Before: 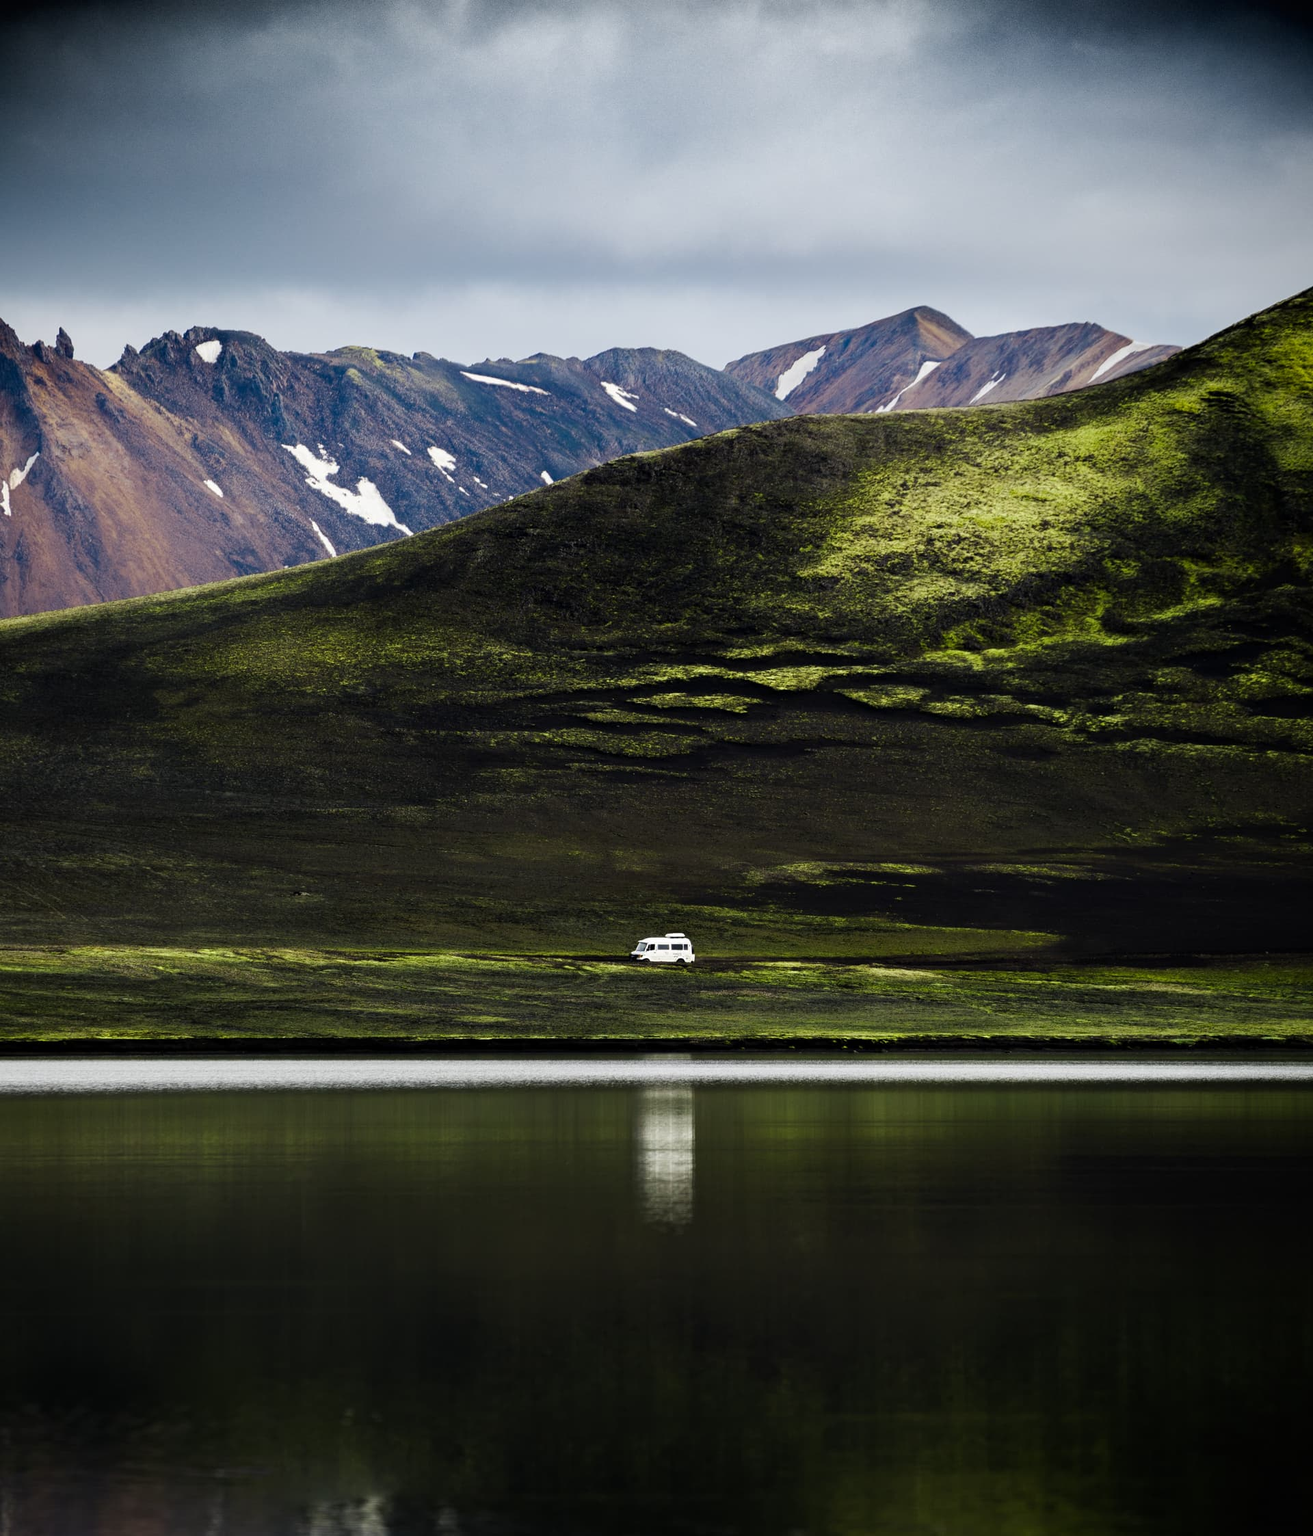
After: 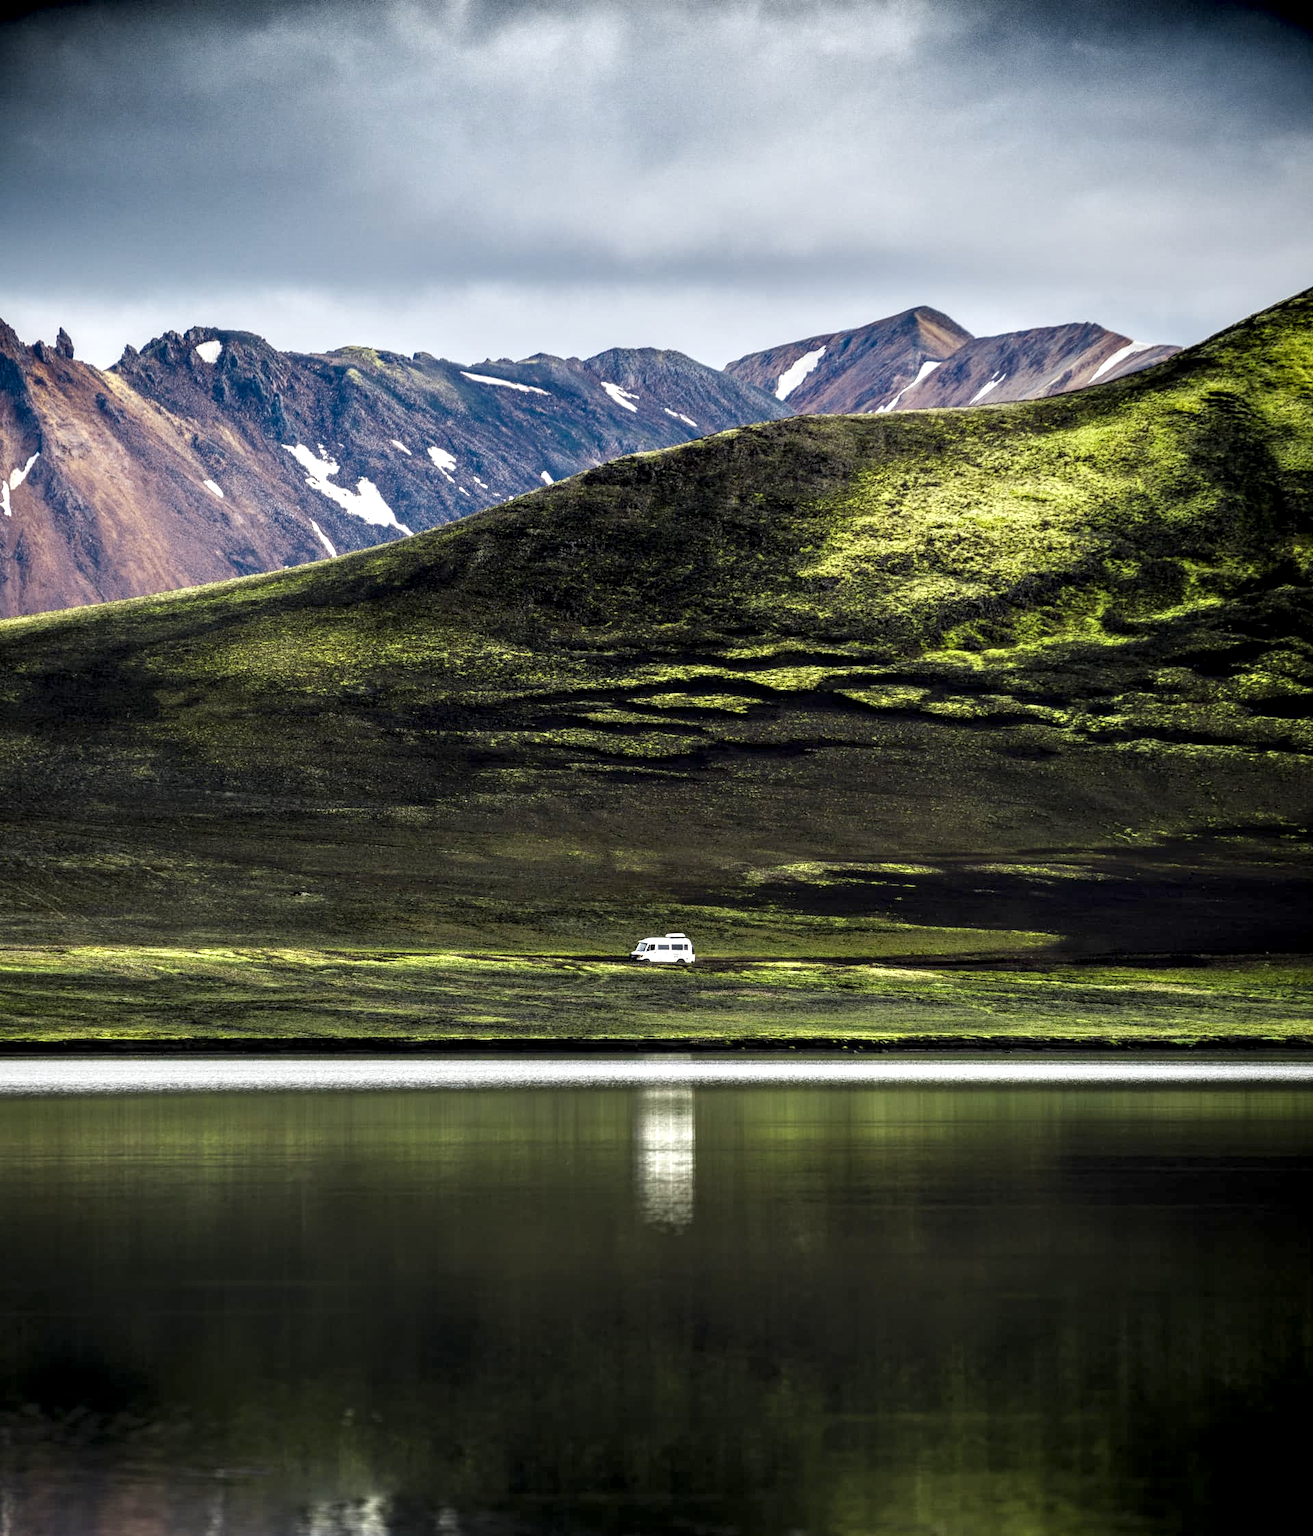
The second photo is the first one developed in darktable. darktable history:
fill light: on, module defaults
local contrast: detail 160%
tone equalizer: -8 EV 1 EV, -7 EV 1 EV, -6 EV 1 EV, -5 EV 1 EV, -4 EV 1 EV, -3 EV 0.75 EV, -2 EV 0.5 EV, -1 EV 0.25 EV
